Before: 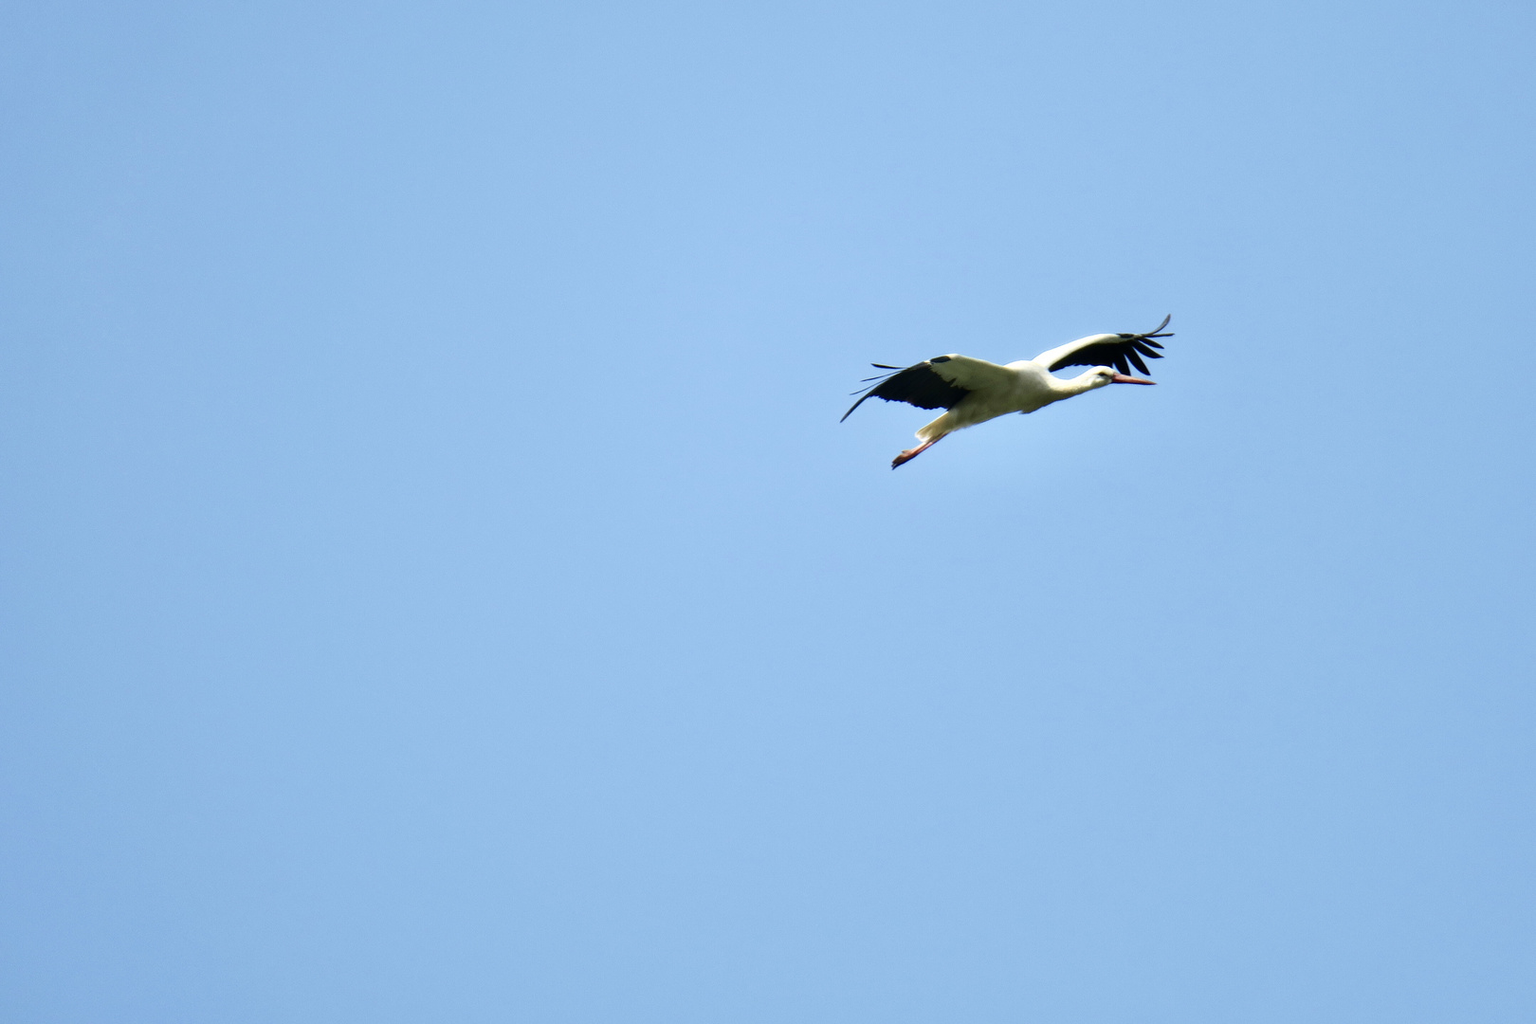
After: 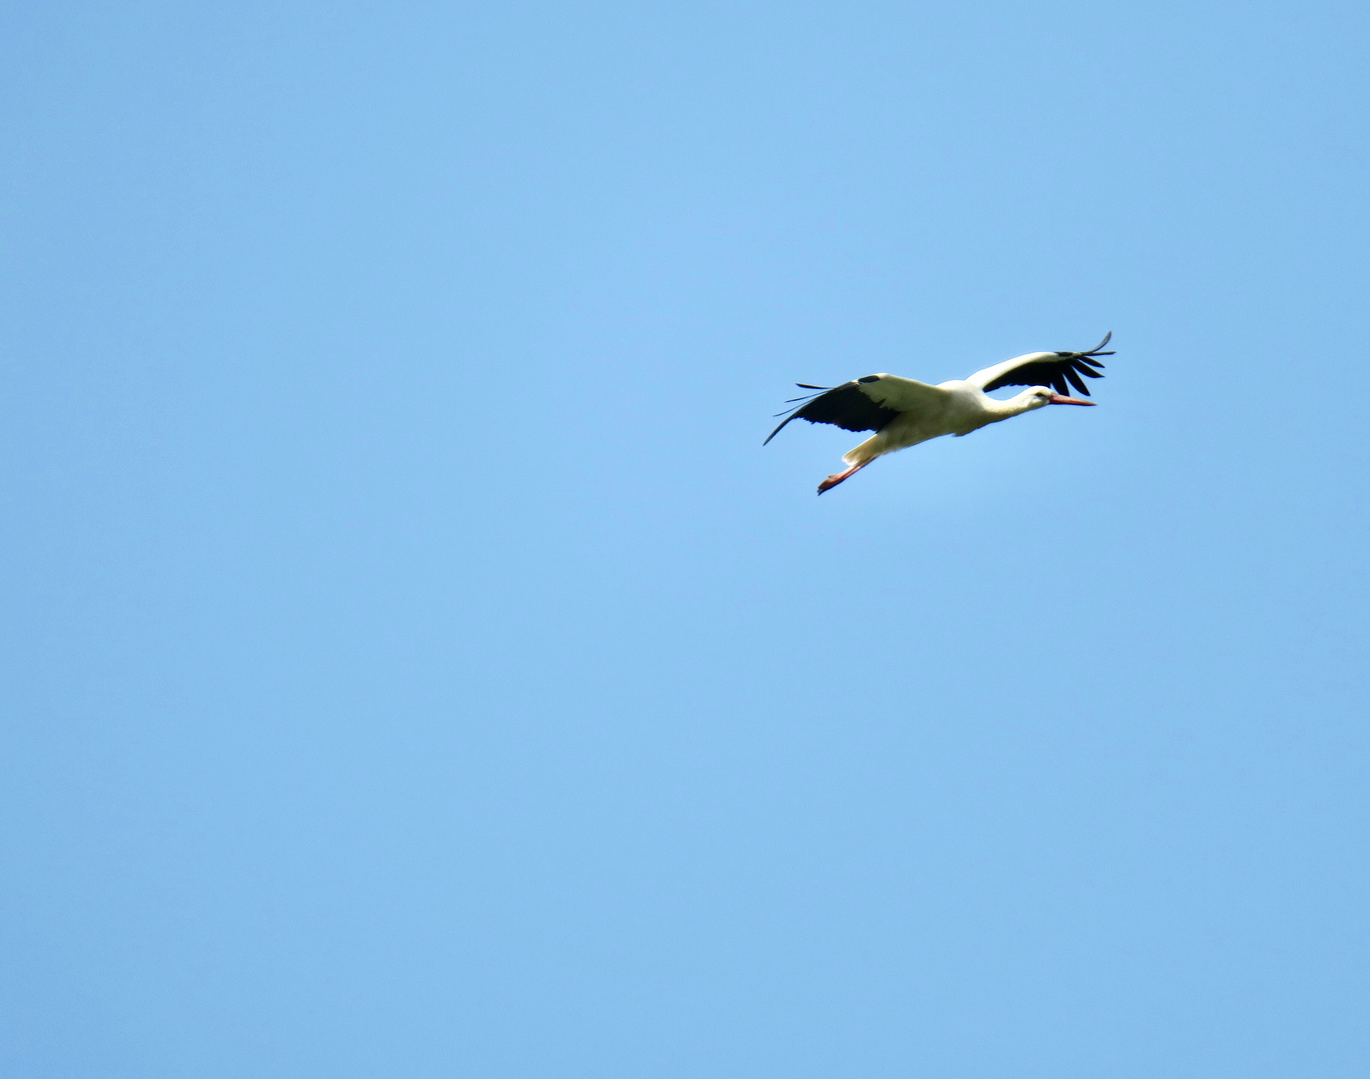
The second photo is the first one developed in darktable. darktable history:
crop: left 7.607%, right 7.801%
